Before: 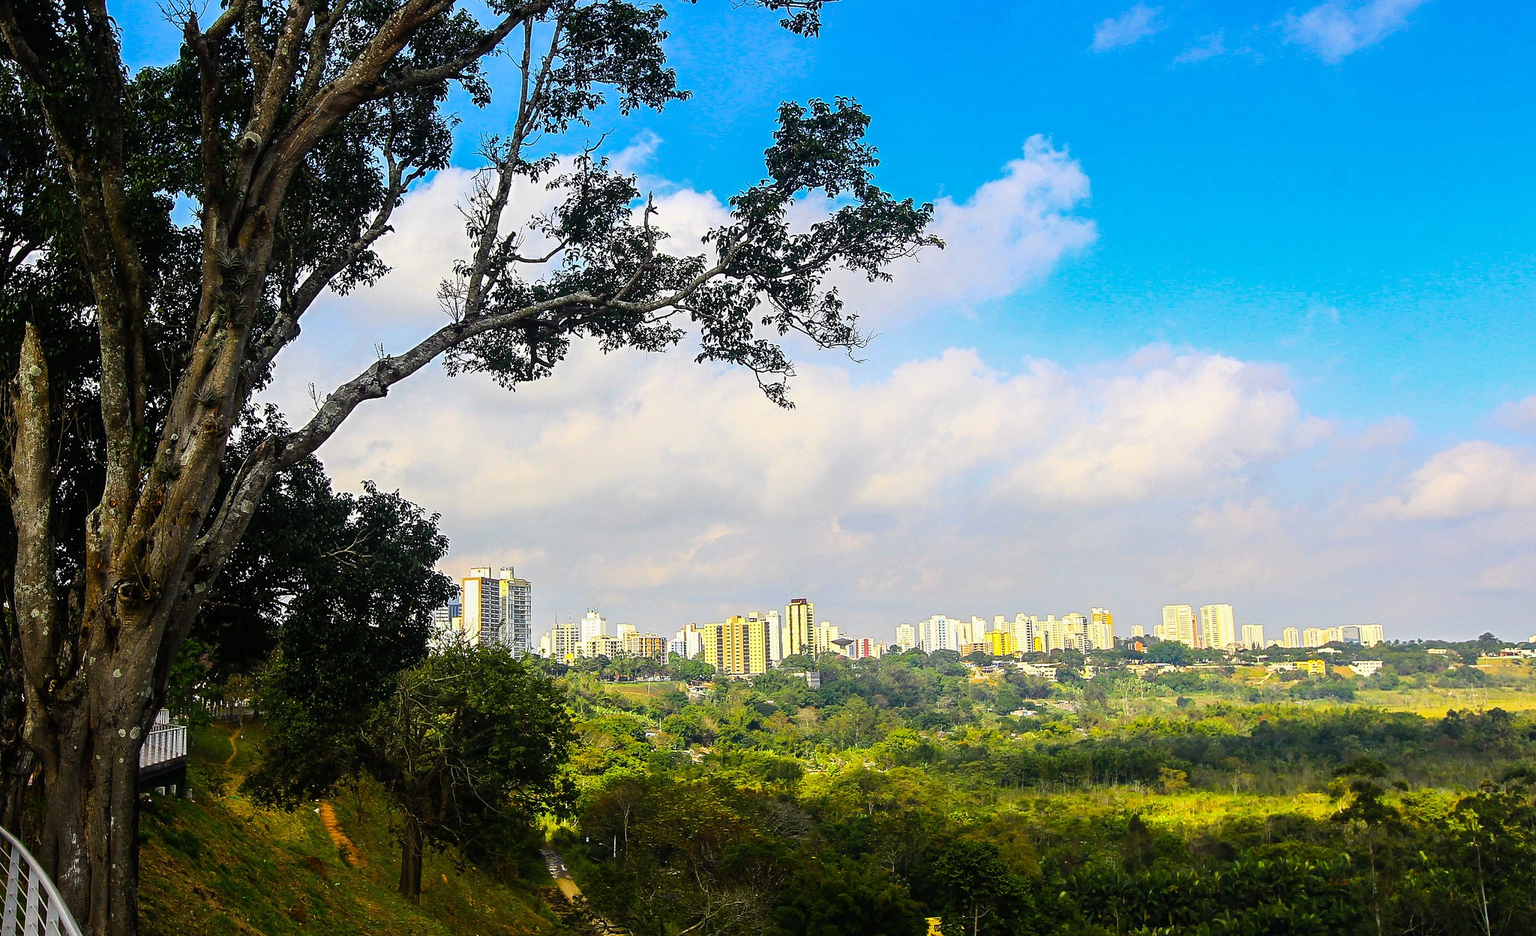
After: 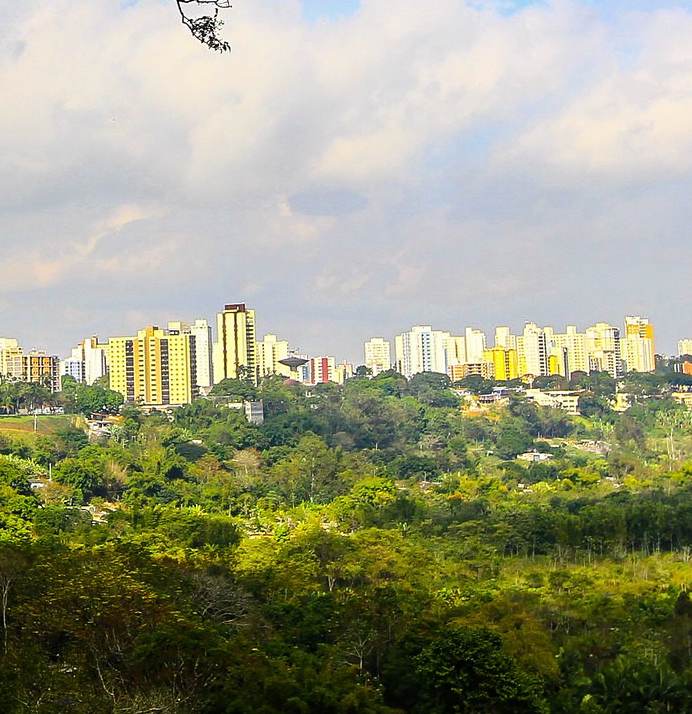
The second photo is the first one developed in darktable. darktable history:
crop: left 40.564%, top 39.625%, right 25.613%, bottom 3.085%
local contrast: mode bilateral grid, contrast 100, coarseness 100, detail 108%, midtone range 0.2
